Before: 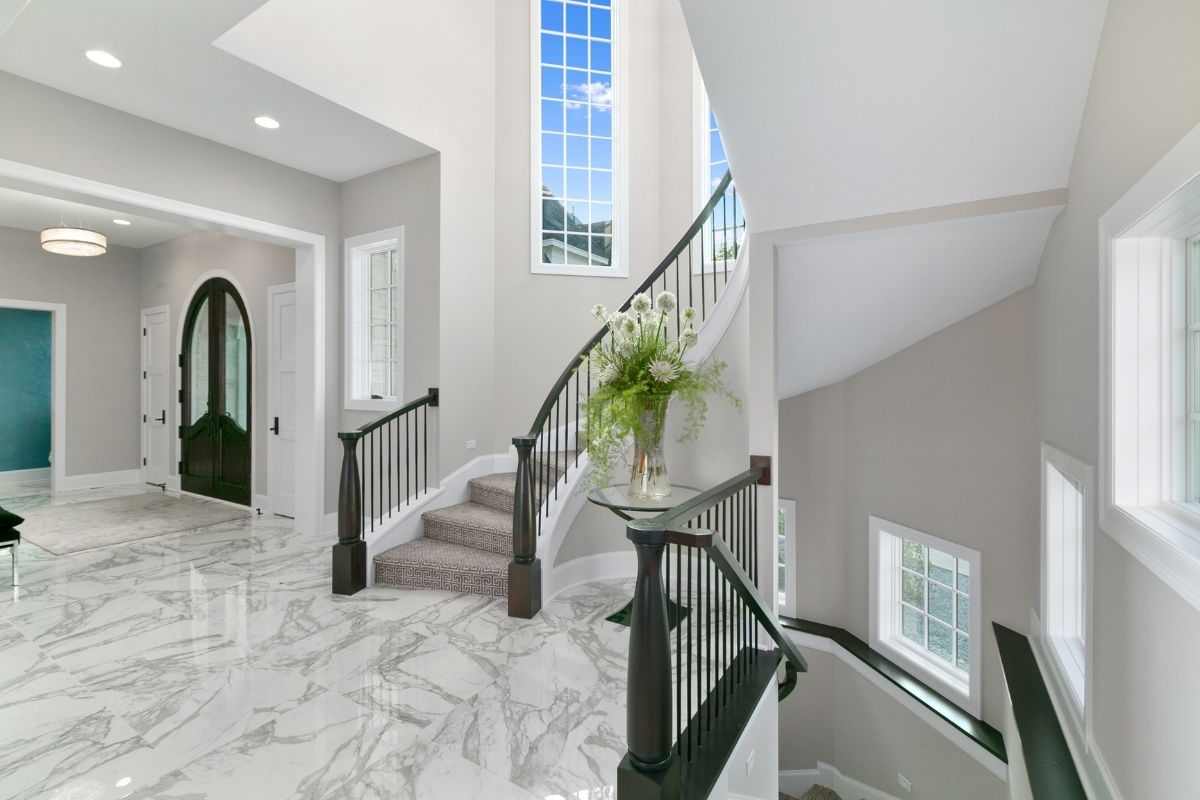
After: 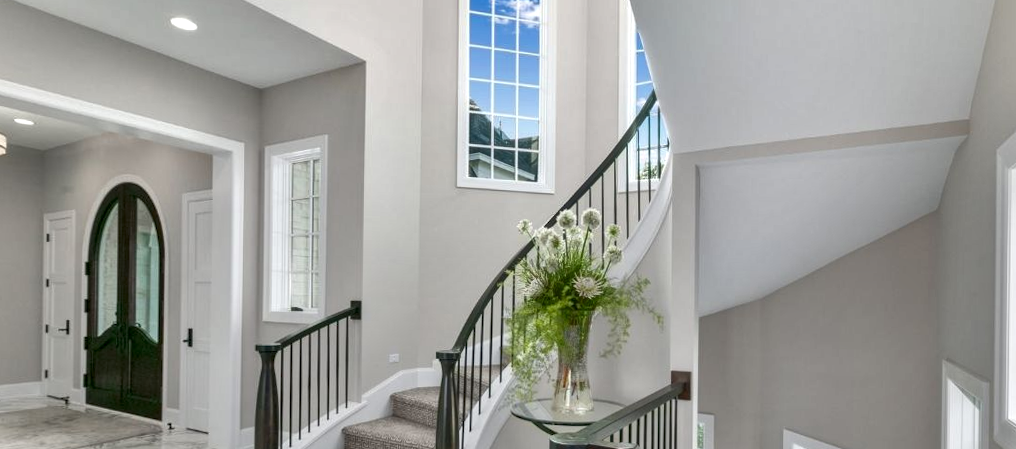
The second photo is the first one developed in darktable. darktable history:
crop and rotate: left 9.345%, top 7.22%, right 4.982%, bottom 32.331%
local contrast: detail 130%
shadows and highlights: low approximation 0.01, soften with gaussian
rotate and perspective: rotation 0.679°, lens shift (horizontal) 0.136, crop left 0.009, crop right 0.991, crop top 0.078, crop bottom 0.95
